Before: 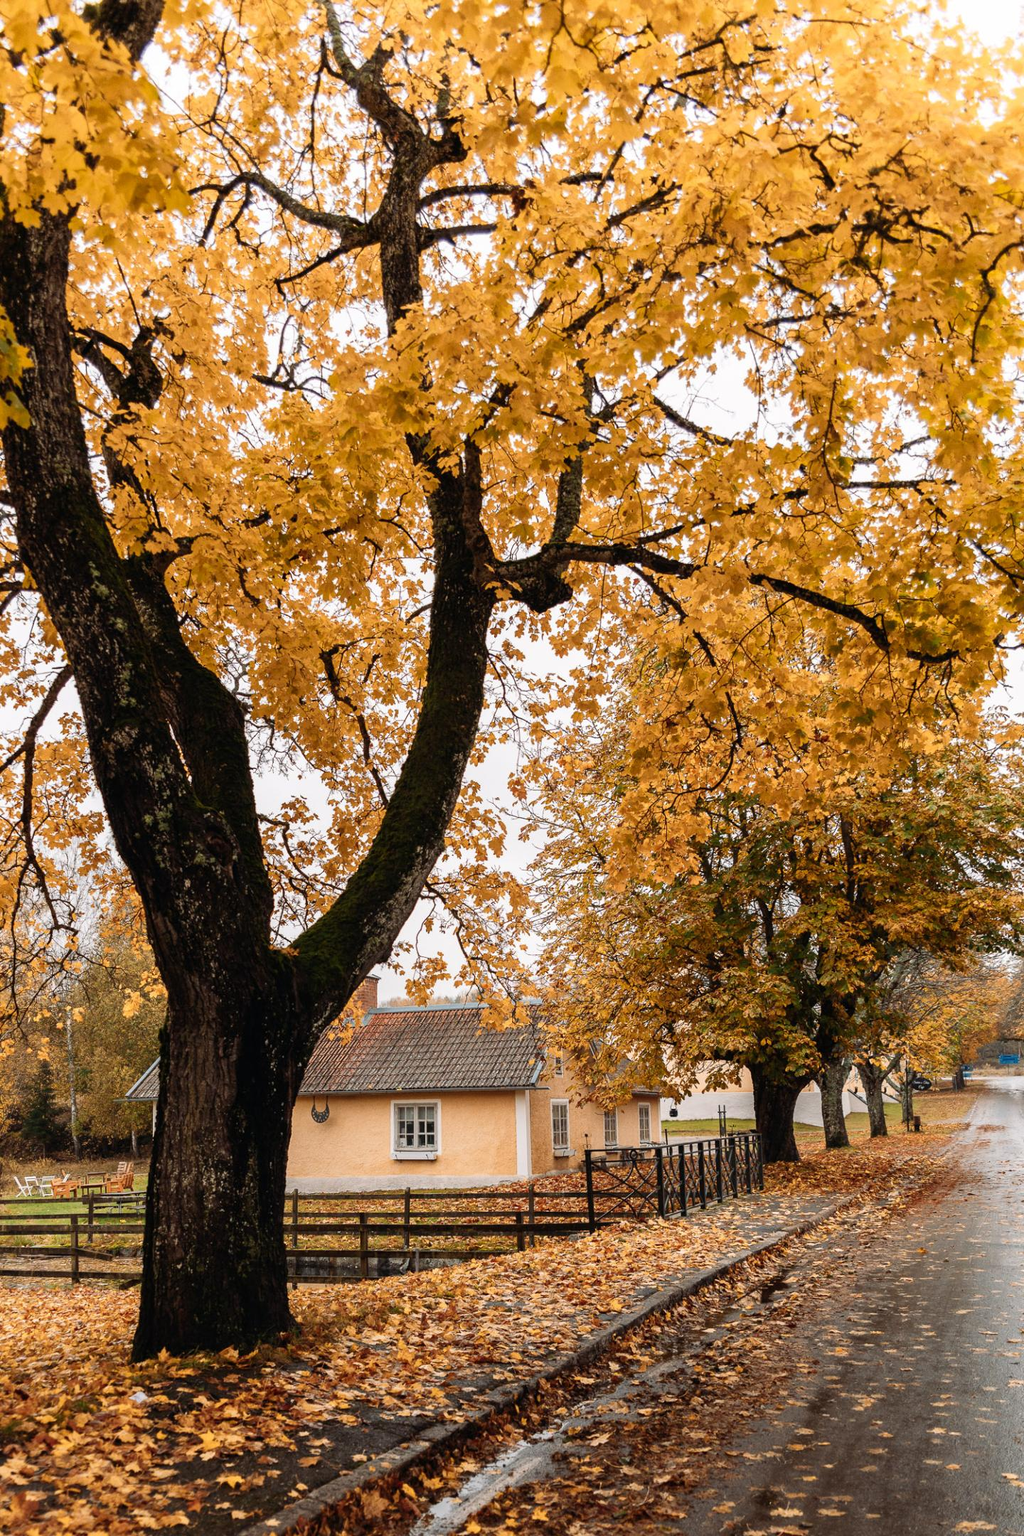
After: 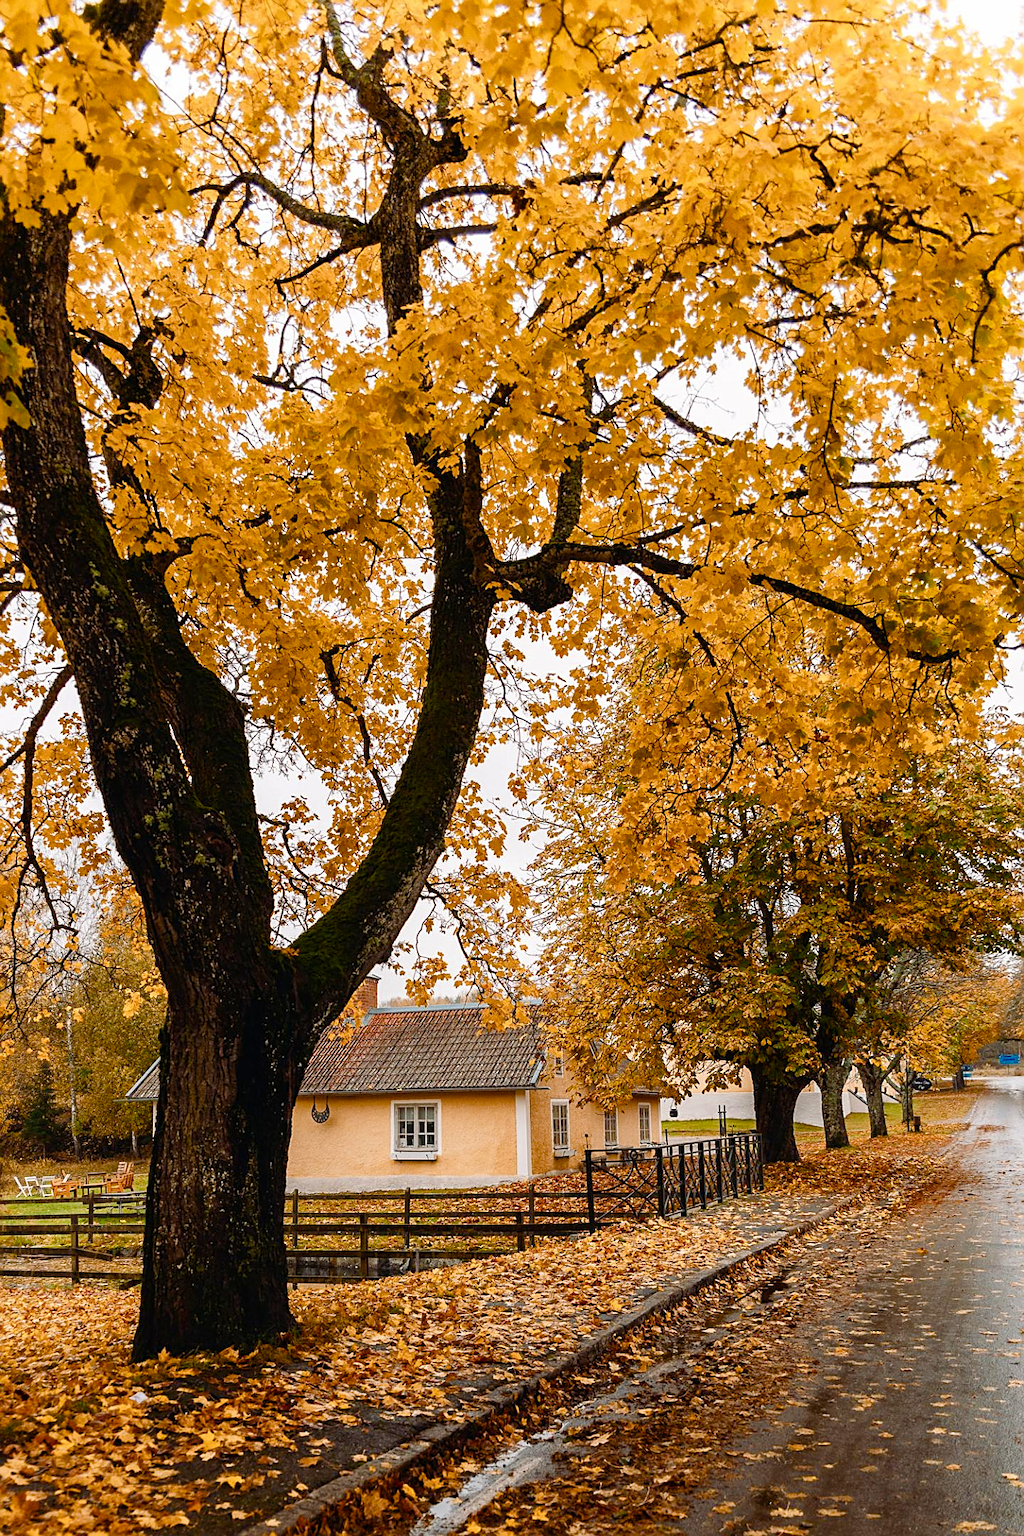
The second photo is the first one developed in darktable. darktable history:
color zones: curves: ch0 [(0.068, 0.464) (0.25, 0.5) (0.48, 0.508) (0.75, 0.536) (0.886, 0.476) (0.967, 0.456)]; ch1 [(0.066, 0.456) (0.25, 0.5) (0.616, 0.508) (0.746, 0.56) (0.934, 0.444)]
sharpen: on, module defaults
color balance rgb: shadows lift › hue 86.5°, linear chroma grading › shadows 19.696%, linear chroma grading › highlights 3.044%, linear chroma grading › mid-tones 10.382%, perceptual saturation grading › global saturation 20%, perceptual saturation grading › highlights -25.728%, perceptual saturation grading › shadows 25.254%, global vibrance 20%
